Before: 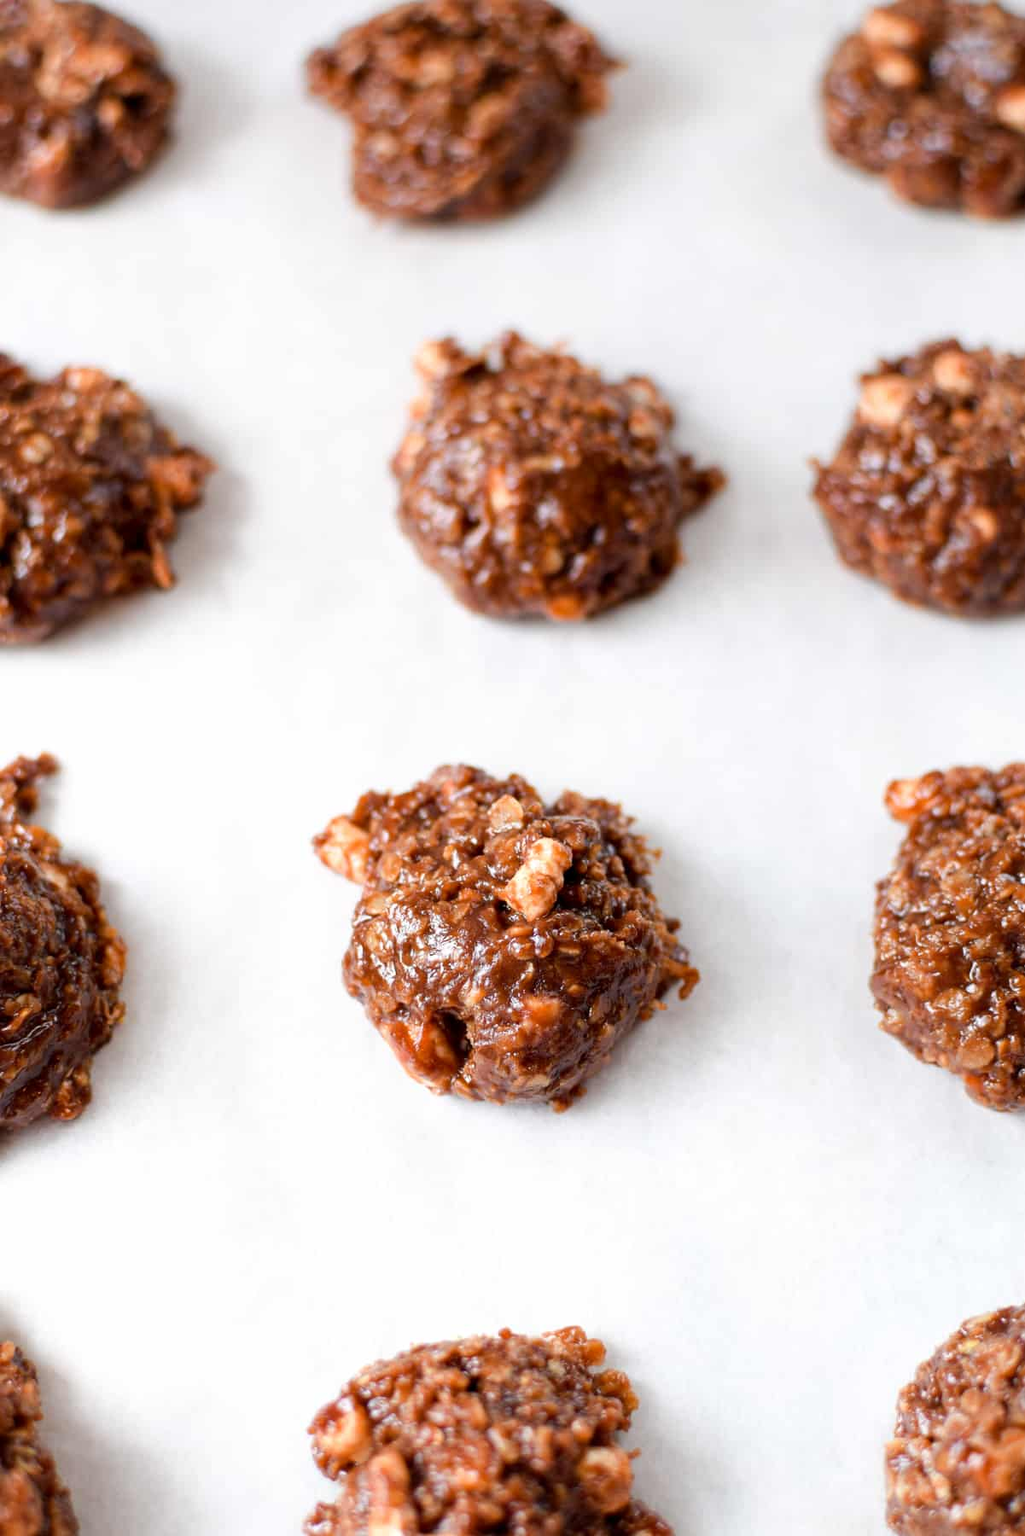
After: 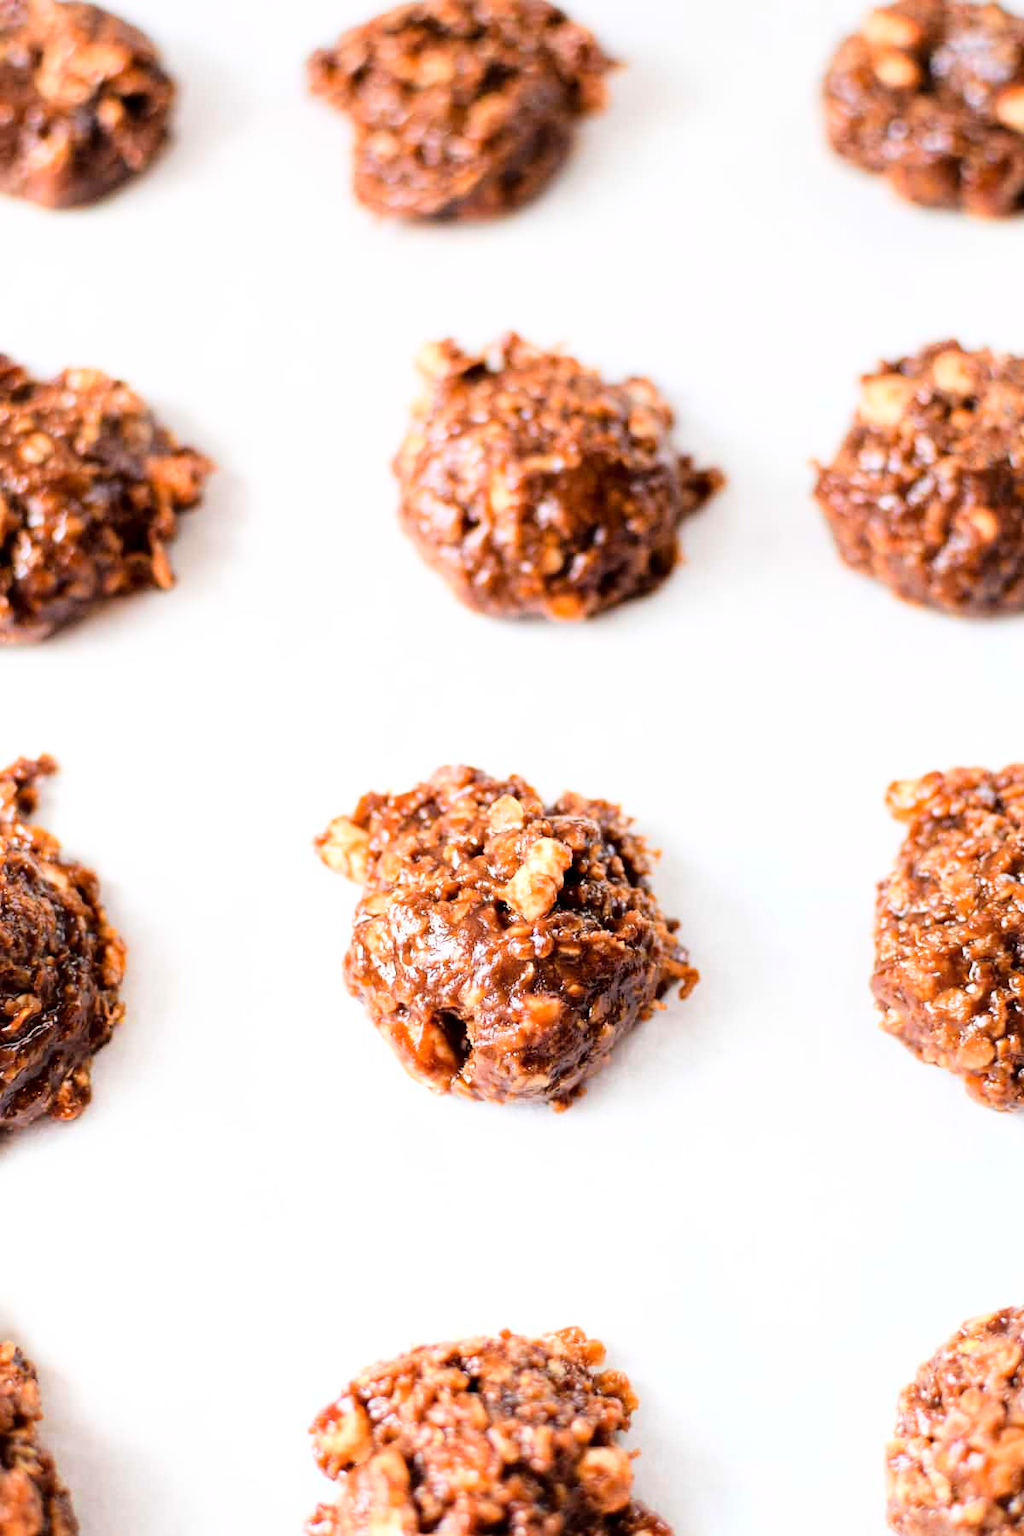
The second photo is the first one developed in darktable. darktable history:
base curve: curves: ch0 [(0, 0) (0.008, 0.007) (0.022, 0.029) (0.048, 0.089) (0.092, 0.197) (0.191, 0.399) (0.275, 0.534) (0.357, 0.65) (0.477, 0.78) (0.542, 0.833) (0.799, 0.973) (1, 1)]
